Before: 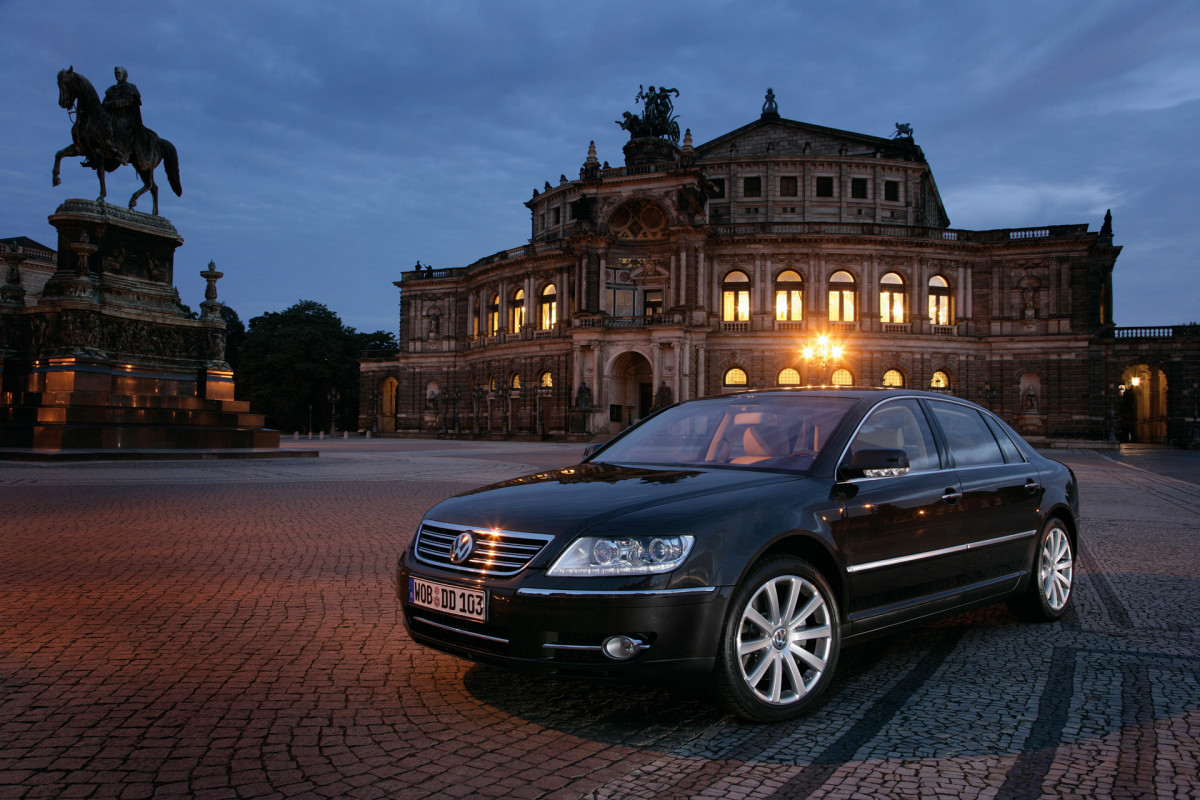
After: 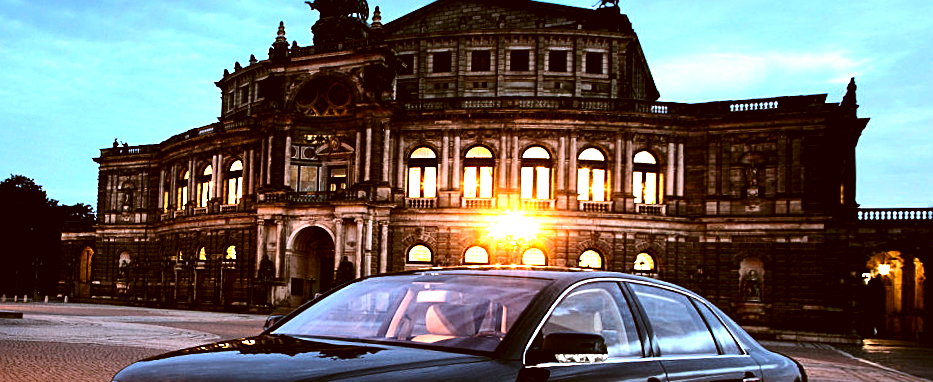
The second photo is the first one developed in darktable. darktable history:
sharpen: on, module defaults
color correction: highlights a* -0.482, highlights b* 0.161, shadows a* 4.66, shadows b* 20.72
tone equalizer: -8 EV -1.08 EV, -7 EV -1.01 EV, -6 EV -0.867 EV, -5 EV -0.578 EV, -3 EV 0.578 EV, -2 EV 0.867 EV, -1 EV 1.01 EV, +0 EV 1.08 EV, edges refinement/feathering 500, mask exposure compensation -1.57 EV, preserve details no
levels: levels [0.026, 0.507, 0.987]
contrast brightness saturation: contrast 0.12, brightness -0.12, saturation 0.2
crop: left 18.38%, top 11.092%, right 2.134%, bottom 33.217%
rotate and perspective: rotation 1.69°, lens shift (vertical) -0.023, lens shift (horizontal) -0.291, crop left 0.025, crop right 0.988, crop top 0.092, crop bottom 0.842
exposure: black level correction 0, exposure 1.2 EV, compensate exposure bias true, compensate highlight preservation false
